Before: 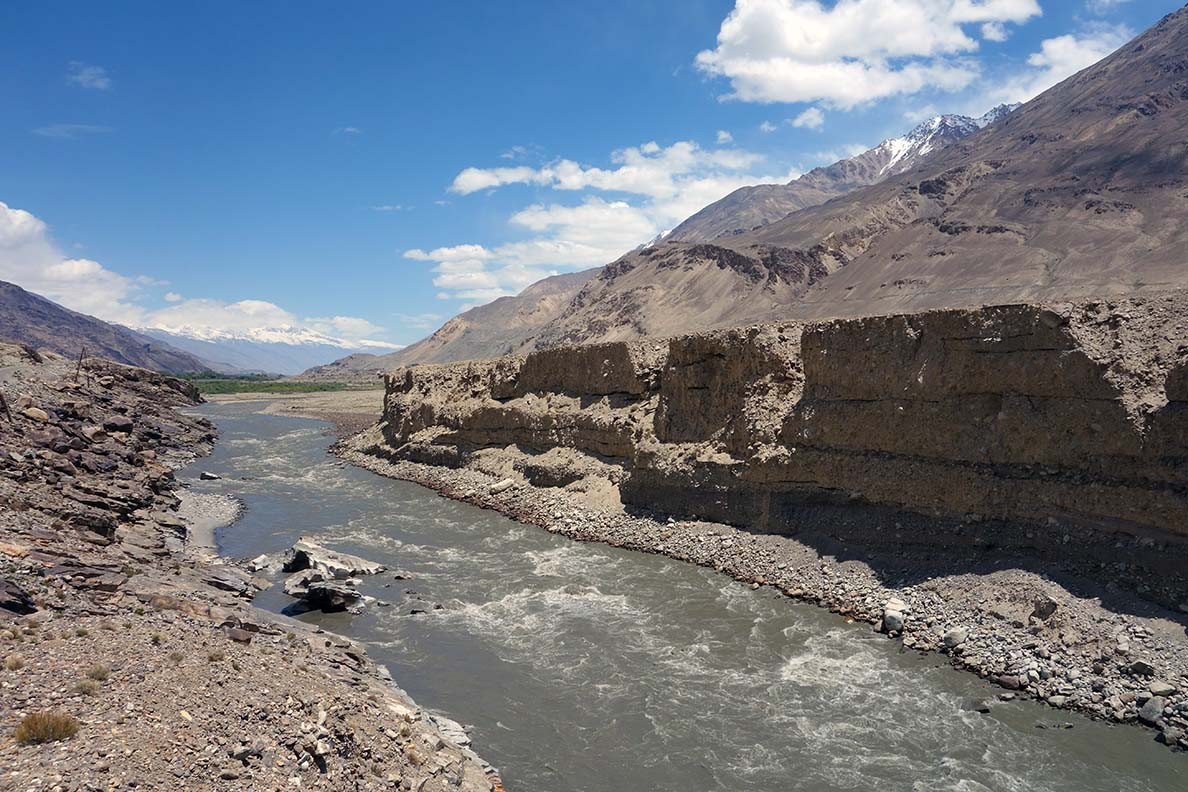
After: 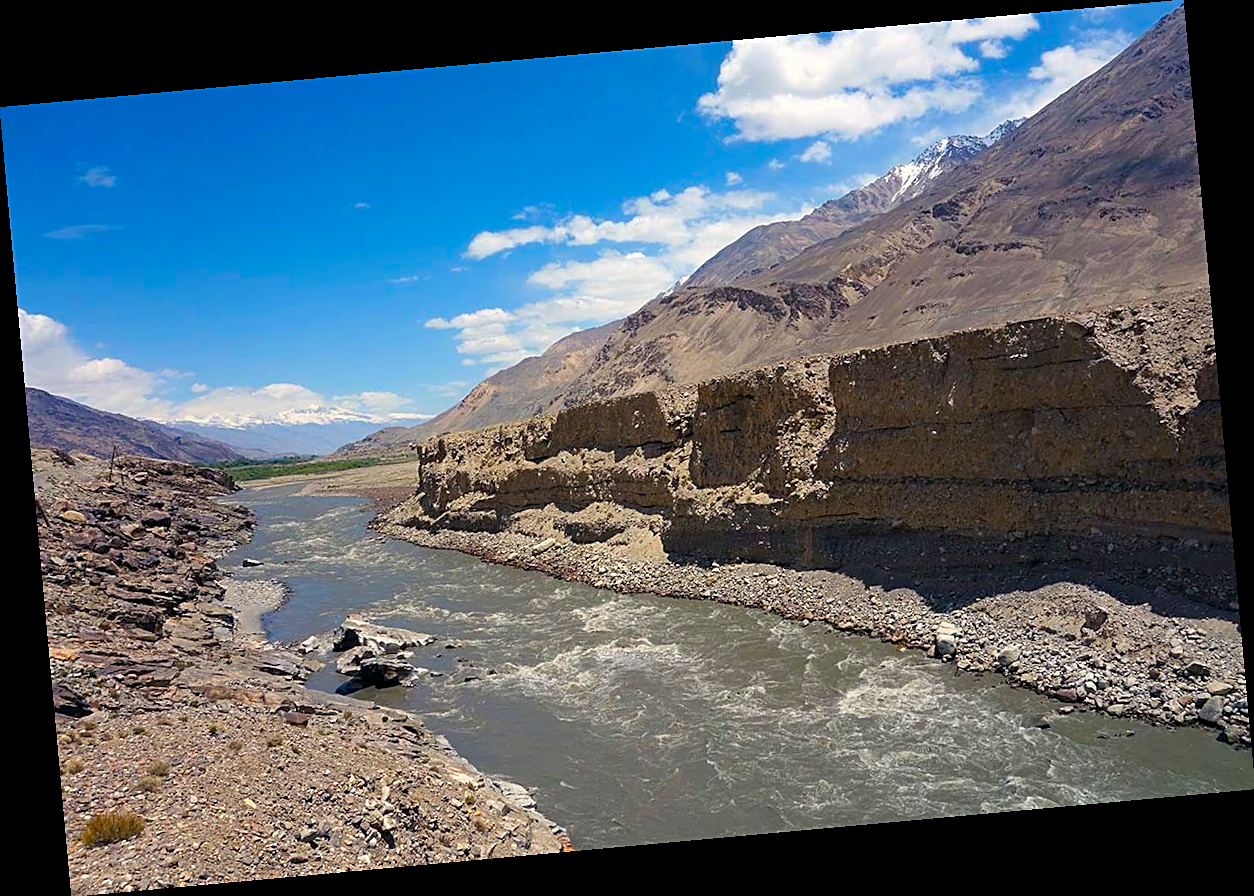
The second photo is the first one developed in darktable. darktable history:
sharpen: on, module defaults
rotate and perspective: rotation -5.2°, automatic cropping off
color balance rgb: linear chroma grading › global chroma 15%, perceptual saturation grading › global saturation 30%
